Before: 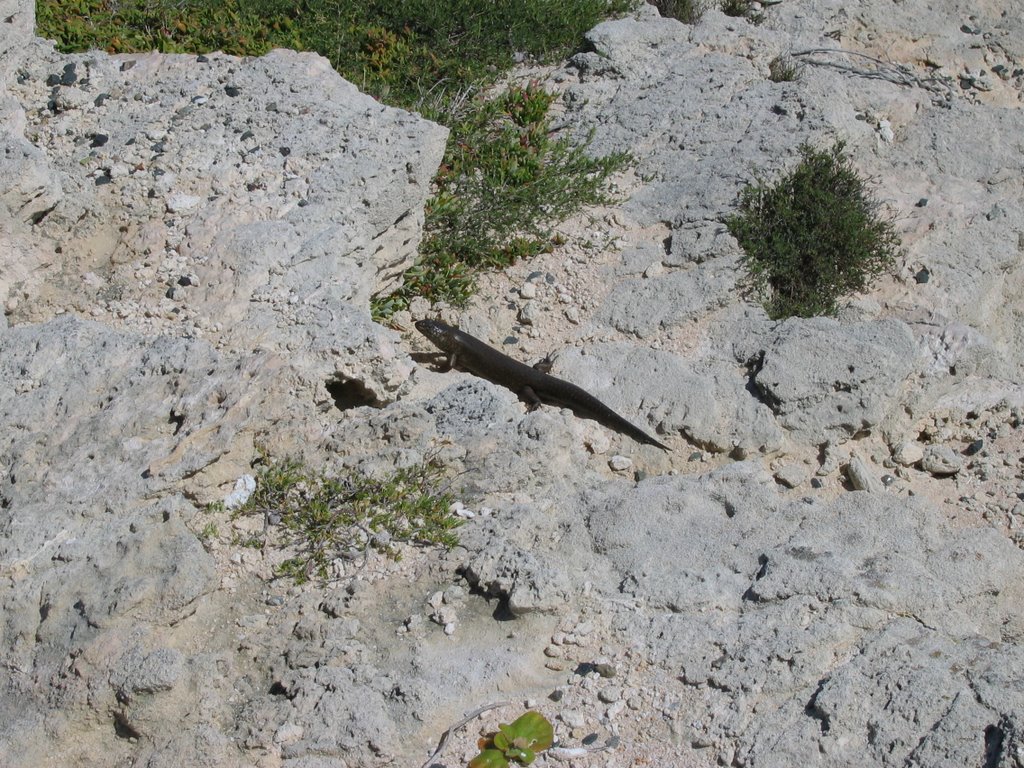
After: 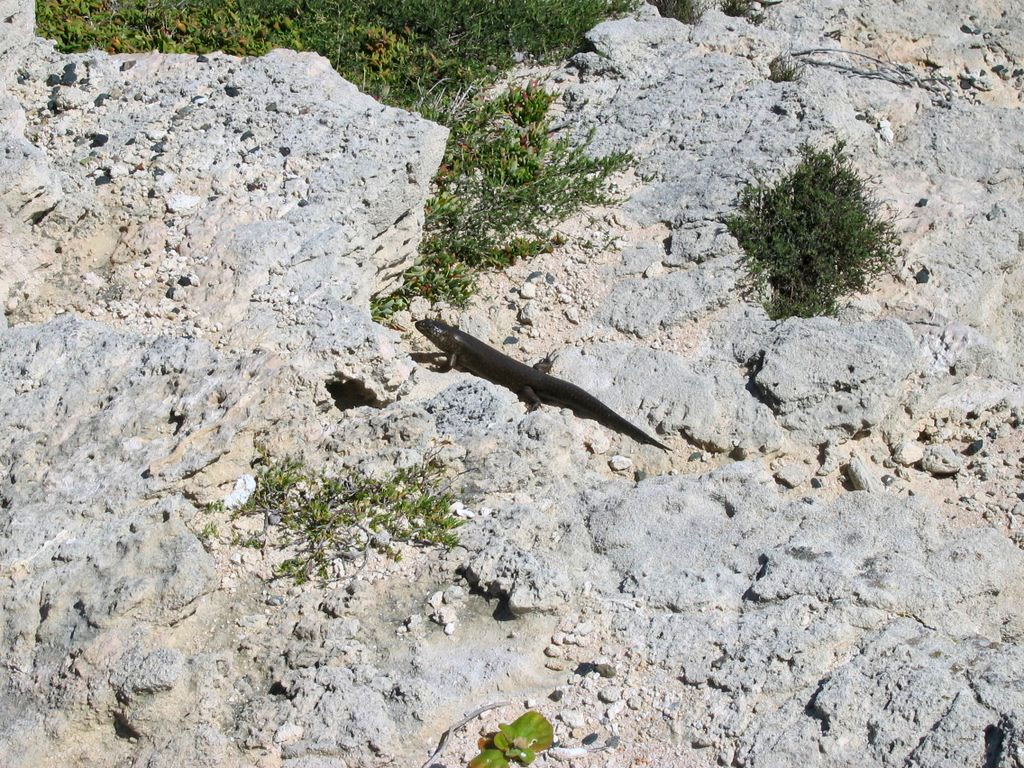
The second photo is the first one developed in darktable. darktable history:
contrast brightness saturation: contrast 0.2, brightness 0.157, saturation 0.226
local contrast: mode bilateral grid, contrast 20, coarseness 20, detail 150%, midtone range 0.2
